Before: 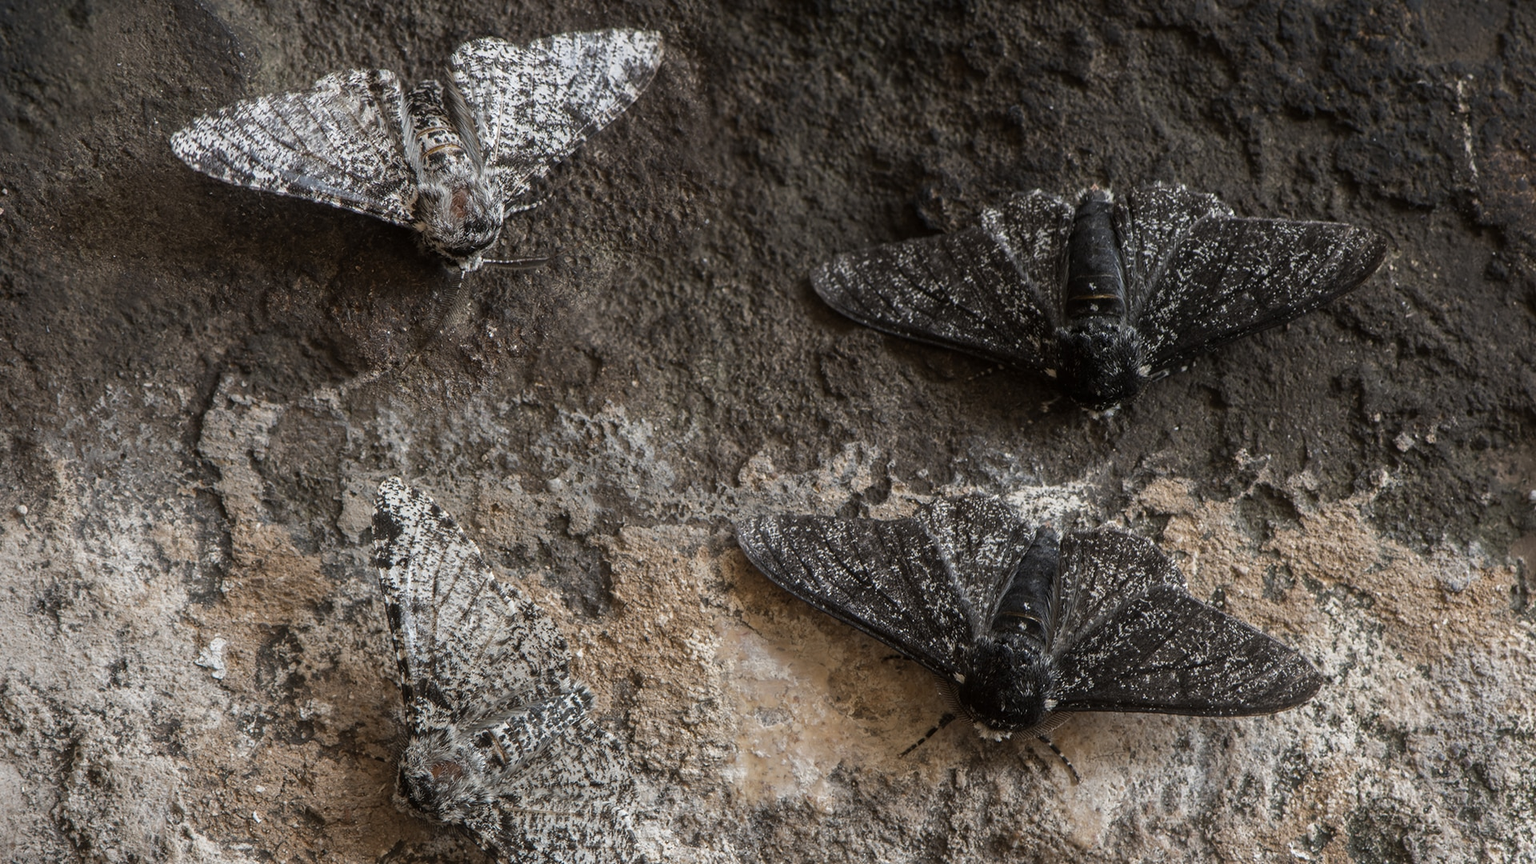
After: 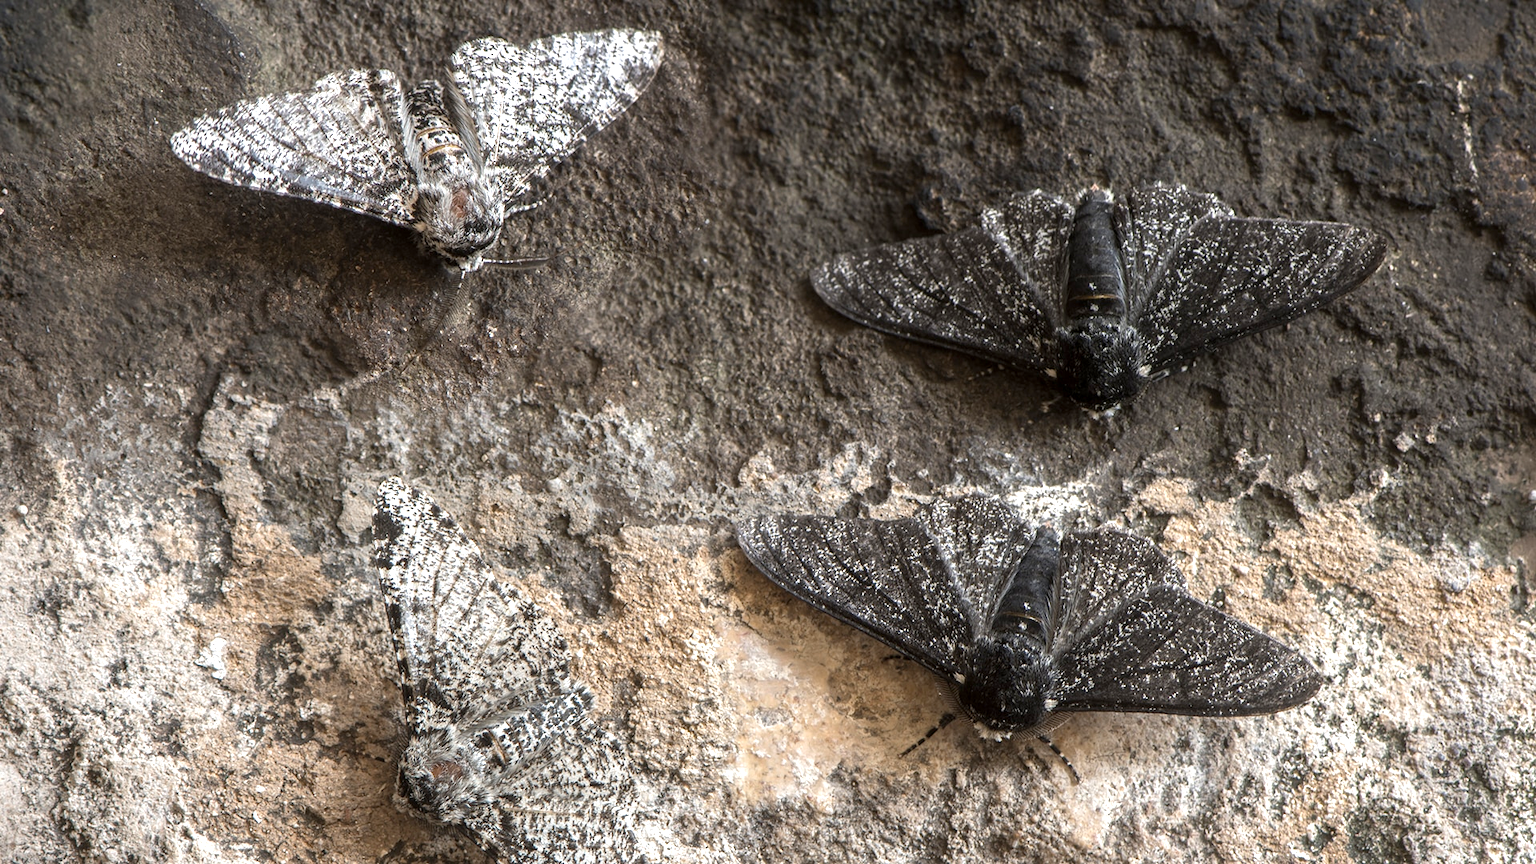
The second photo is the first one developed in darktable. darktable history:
color zones: curves: ch0 [(0, 0.465) (0.092, 0.596) (0.289, 0.464) (0.429, 0.453) (0.571, 0.464) (0.714, 0.455) (0.857, 0.462) (1, 0.465)]
exposure: black level correction 0.001, exposure 0.955 EV, compensate exposure bias true, compensate highlight preservation false
